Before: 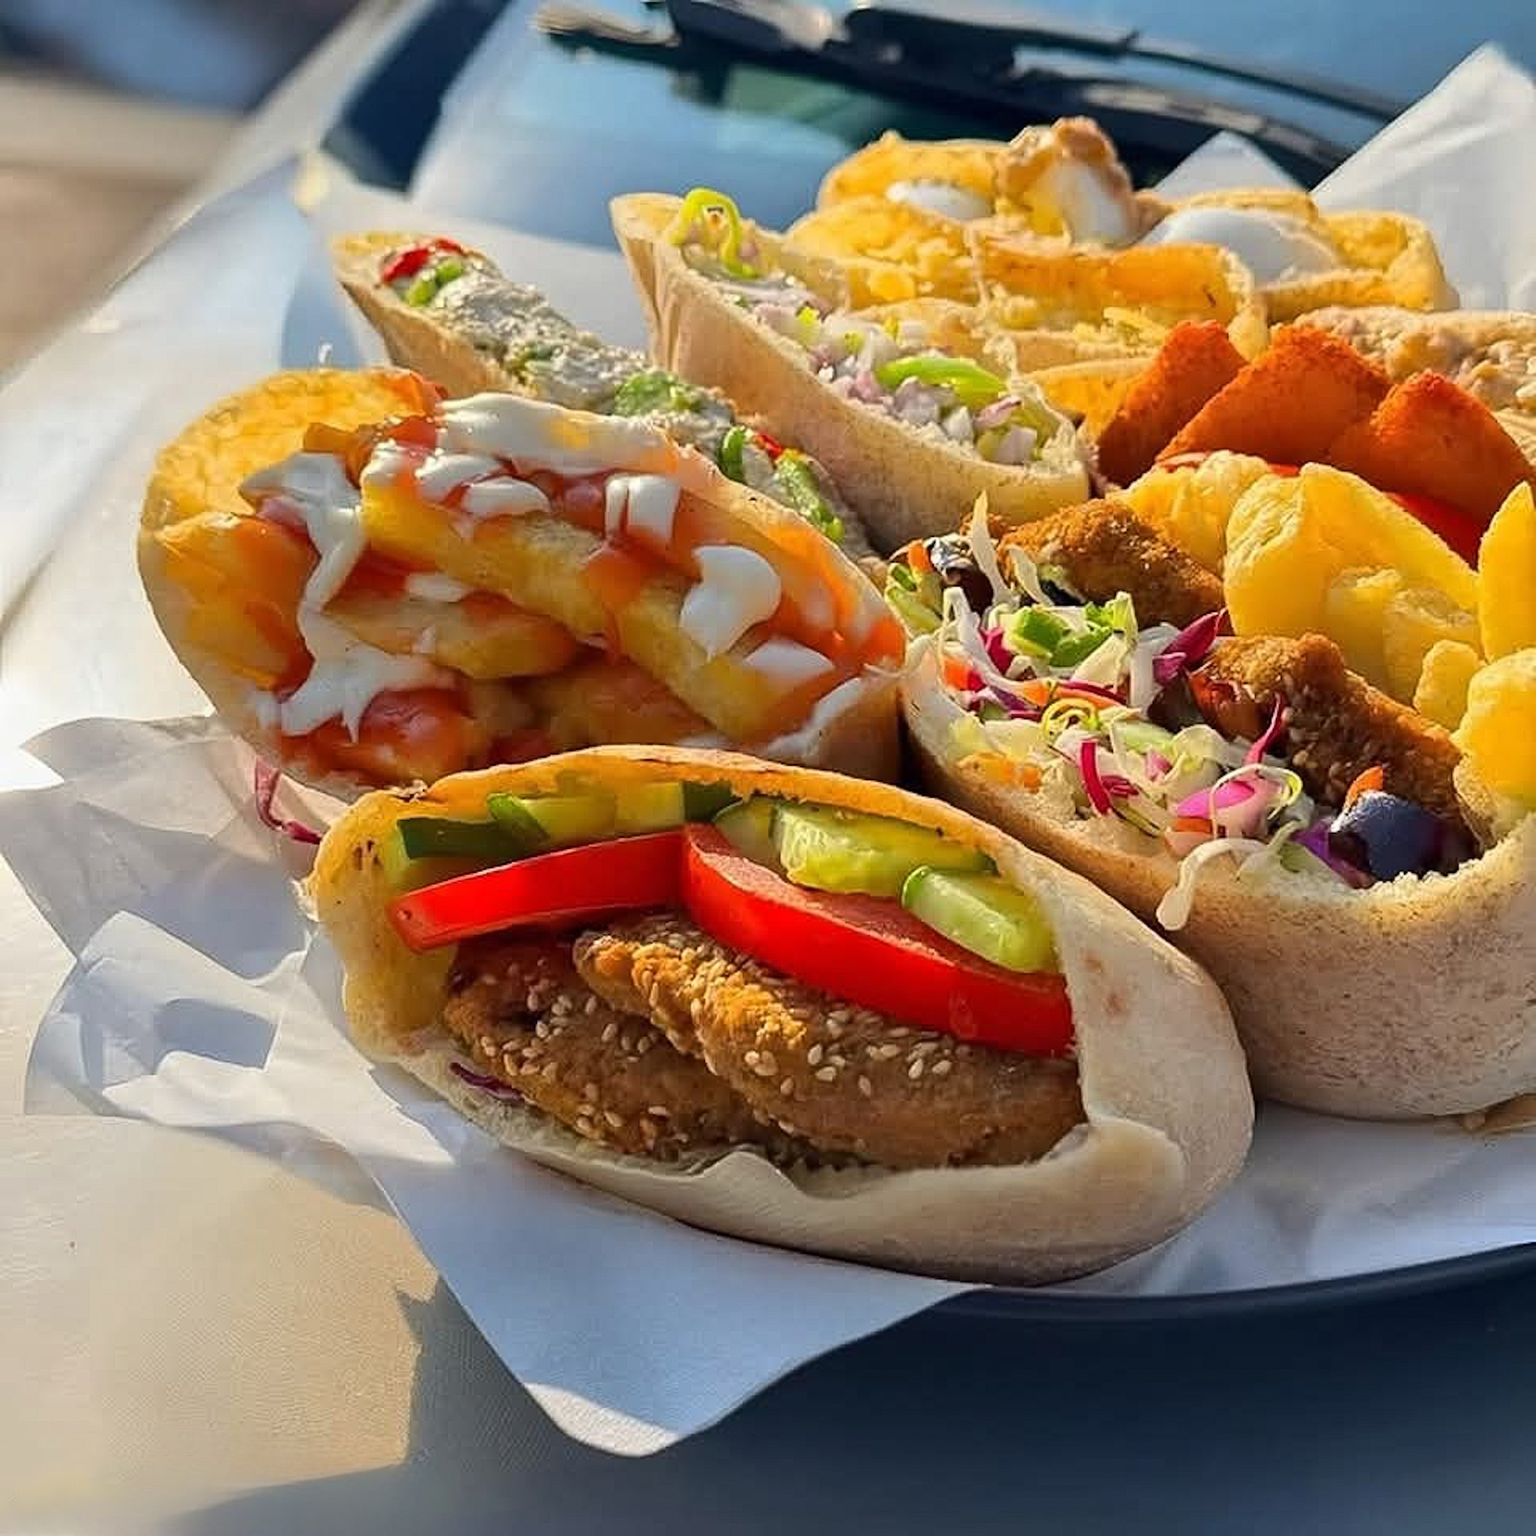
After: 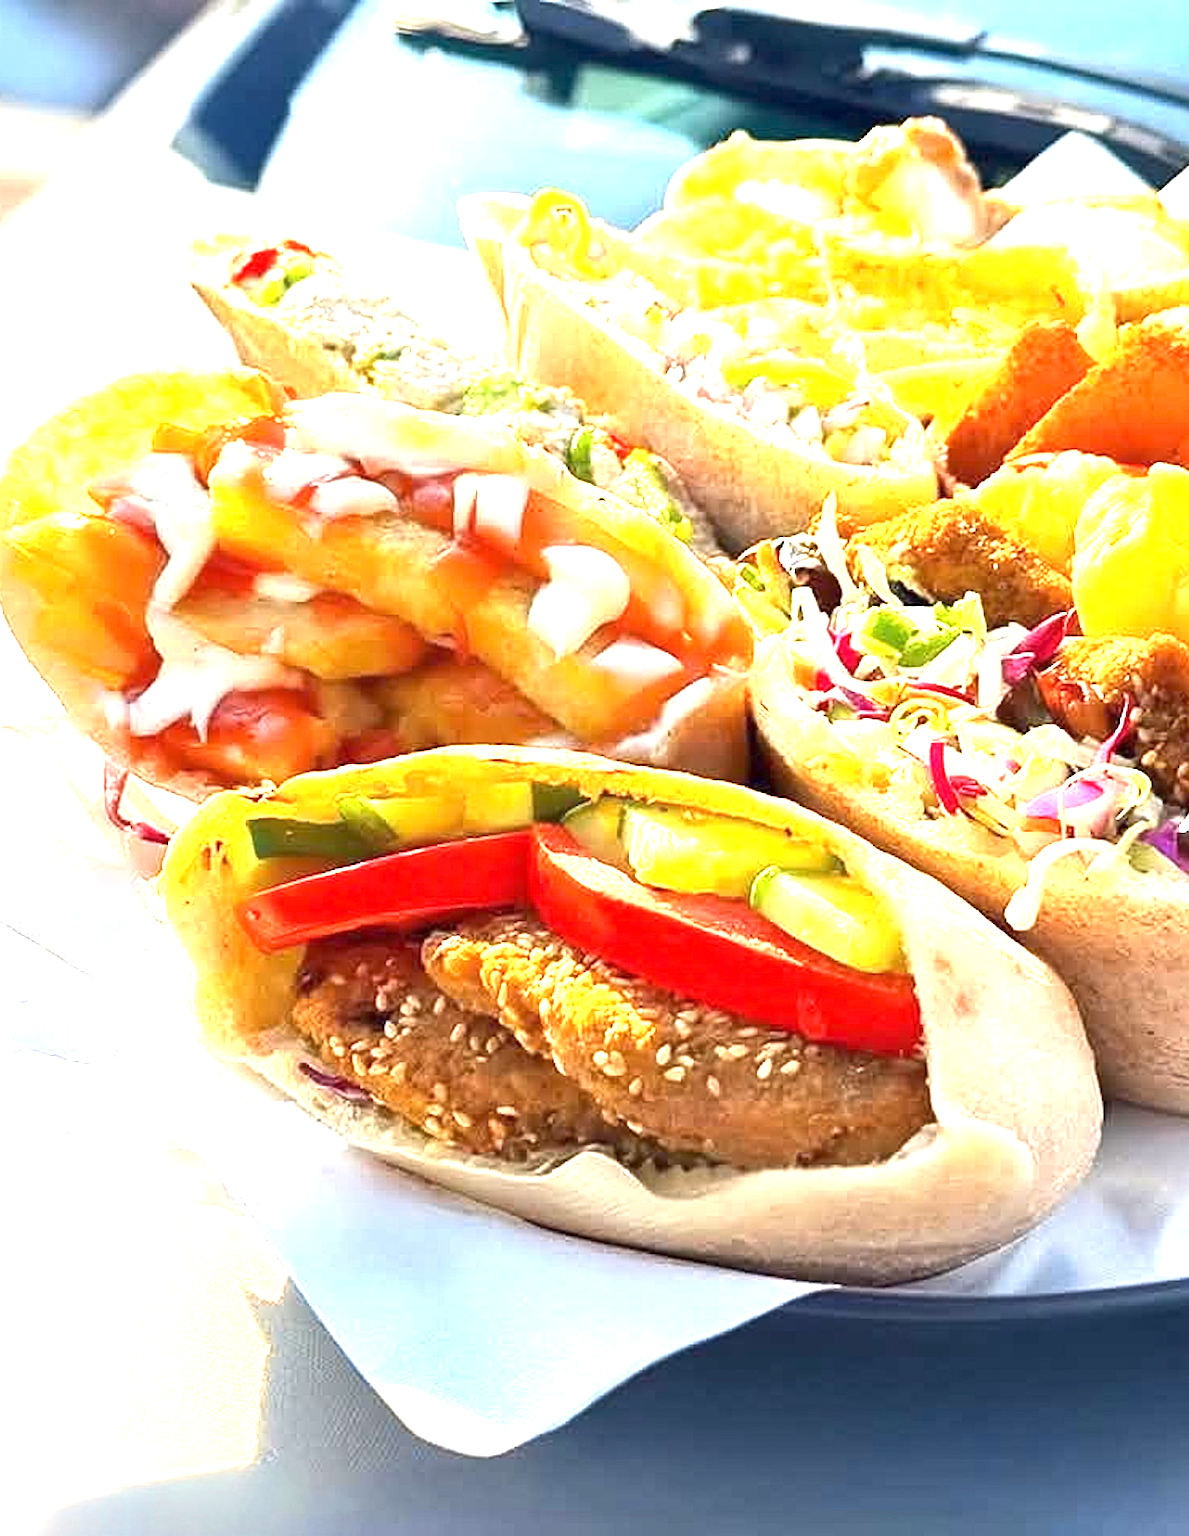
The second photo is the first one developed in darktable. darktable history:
crop: left 9.88%, right 12.664%
exposure: exposure 2.04 EV, compensate highlight preservation false
